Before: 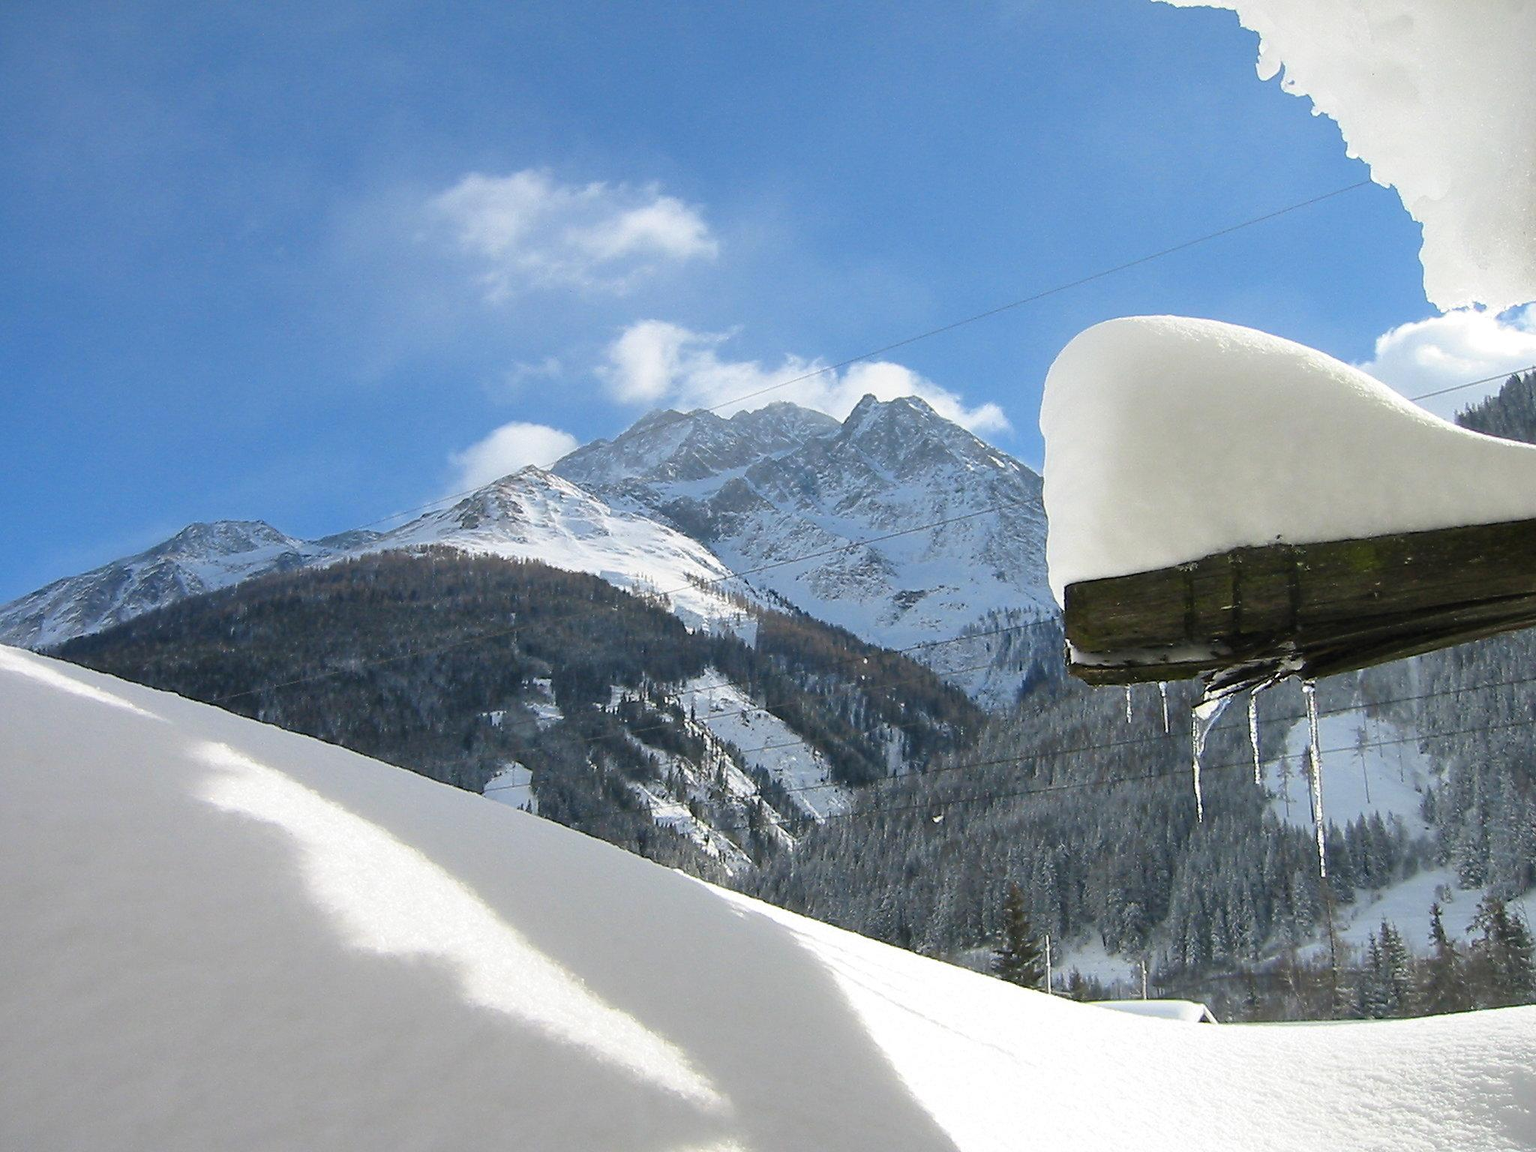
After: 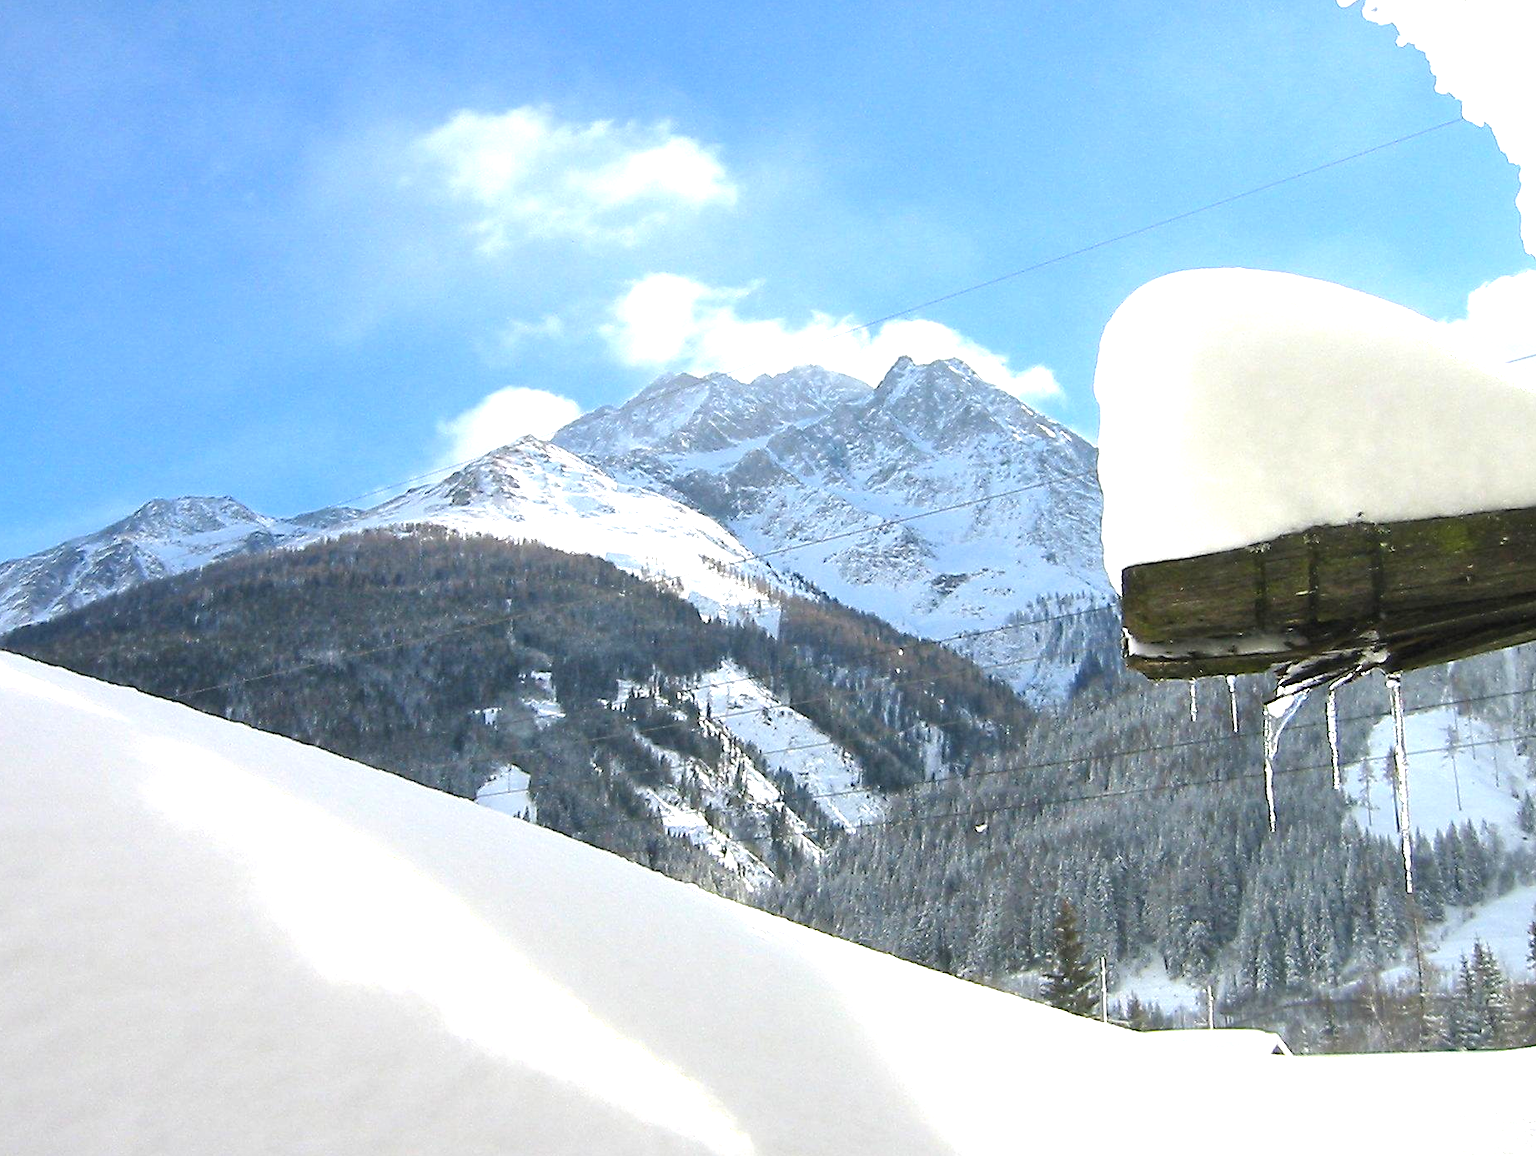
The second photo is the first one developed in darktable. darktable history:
exposure: exposure 1.001 EV, compensate exposure bias true, compensate highlight preservation false
crop: left 3.657%, top 6.452%, right 6.365%, bottom 3.214%
